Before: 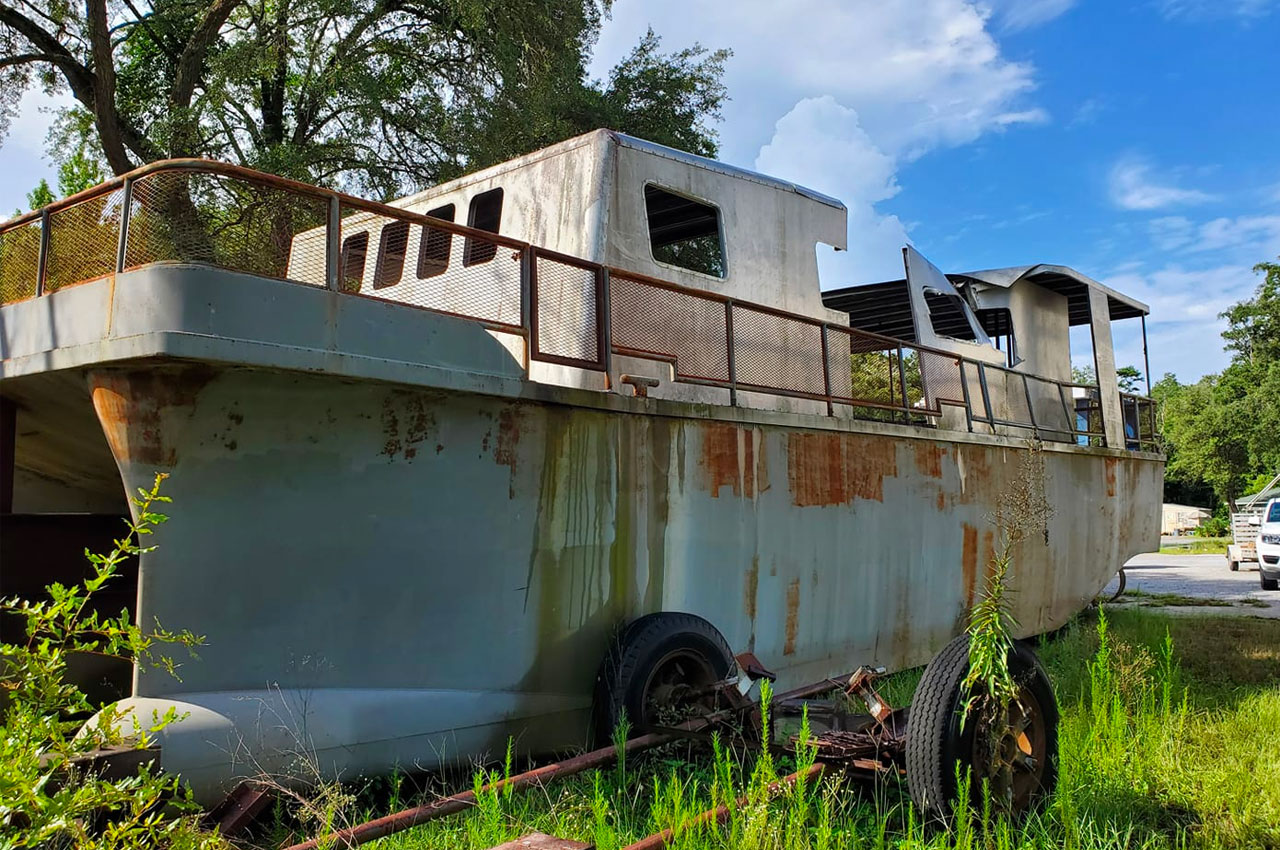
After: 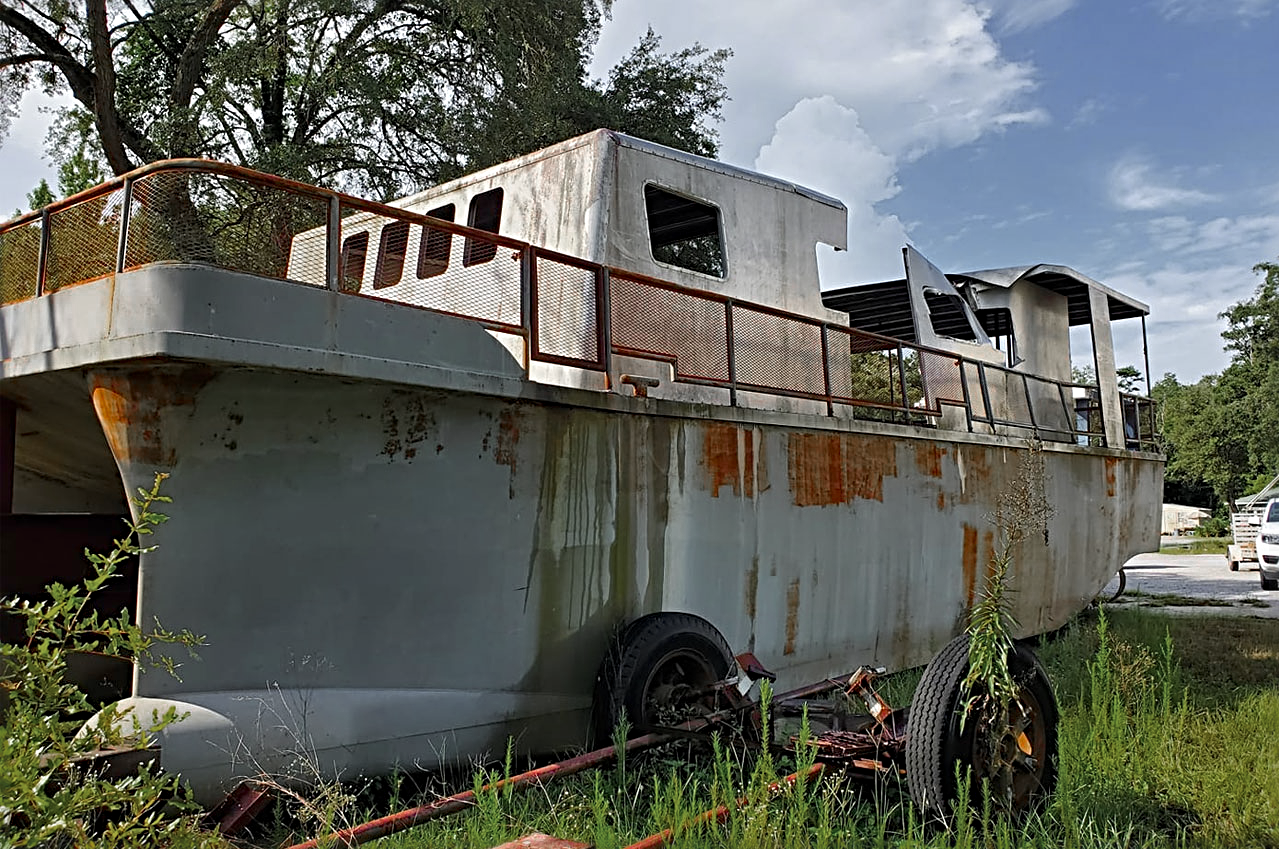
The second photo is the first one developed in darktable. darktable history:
color zones: curves: ch0 [(0, 0.48) (0.209, 0.398) (0.305, 0.332) (0.429, 0.493) (0.571, 0.5) (0.714, 0.5) (0.857, 0.5) (1, 0.48)]; ch1 [(0, 0.736) (0.143, 0.625) (0.225, 0.371) (0.429, 0.256) (0.571, 0.241) (0.714, 0.213) (0.857, 0.48) (1, 0.736)]; ch2 [(0, 0.448) (0.143, 0.498) (0.286, 0.5) (0.429, 0.5) (0.571, 0.5) (0.714, 0.5) (0.857, 0.5) (1, 0.448)]
sharpen: radius 3.956
